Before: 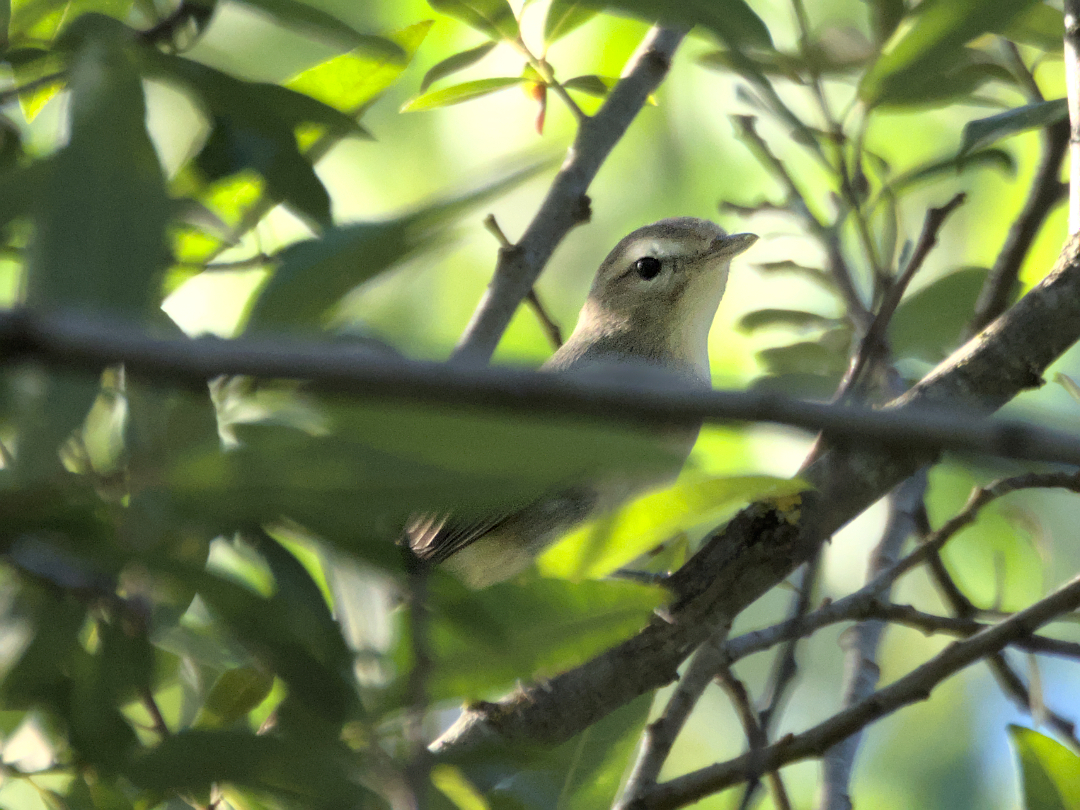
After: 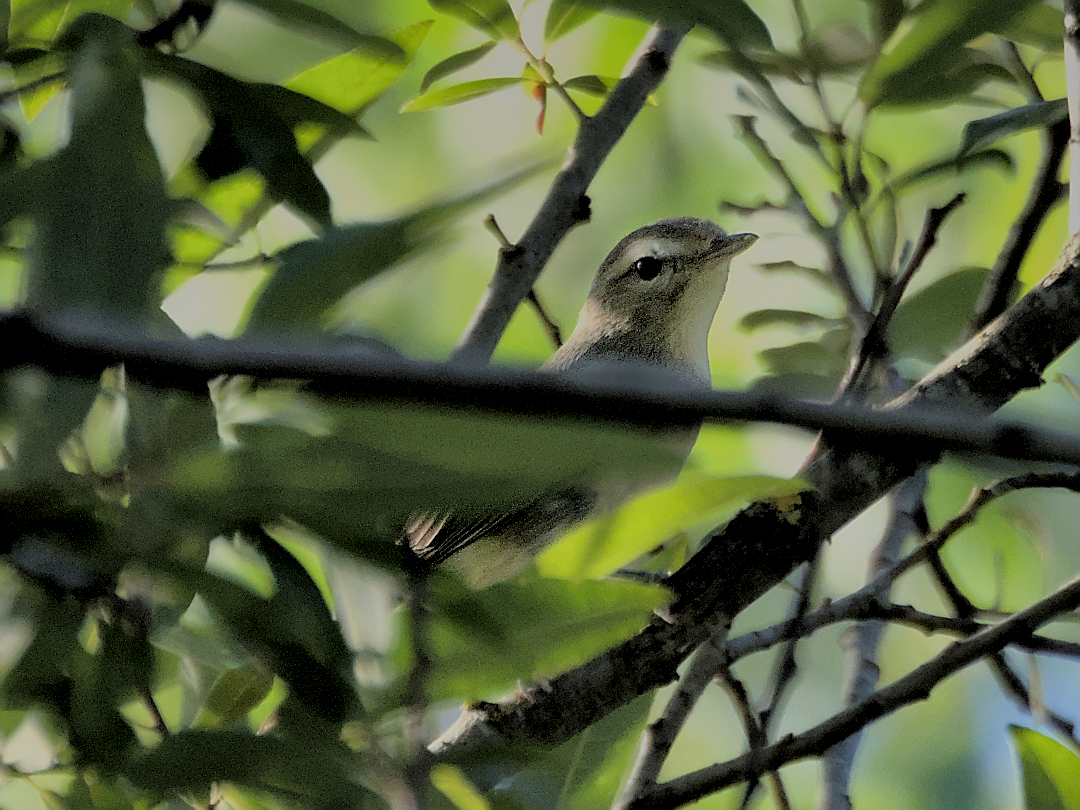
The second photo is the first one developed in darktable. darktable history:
graduated density: on, module defaults
filmic rgb: black relative exposure -7.65 EV, white relative exposure 4.56 EV, hardness 3.61
rgb levels: levels [[0.034, 0.472, 0.904], [0, 0.5, 1], [0, 0.5, 1]]
sharpen: radius 1.4, amount 1.25, threshold 0.7
color balance rgb: contrast -30%
local contrast: mode bilateral grid, contrast 20, coarseness 50, detail 141%, midtone range 0.2
